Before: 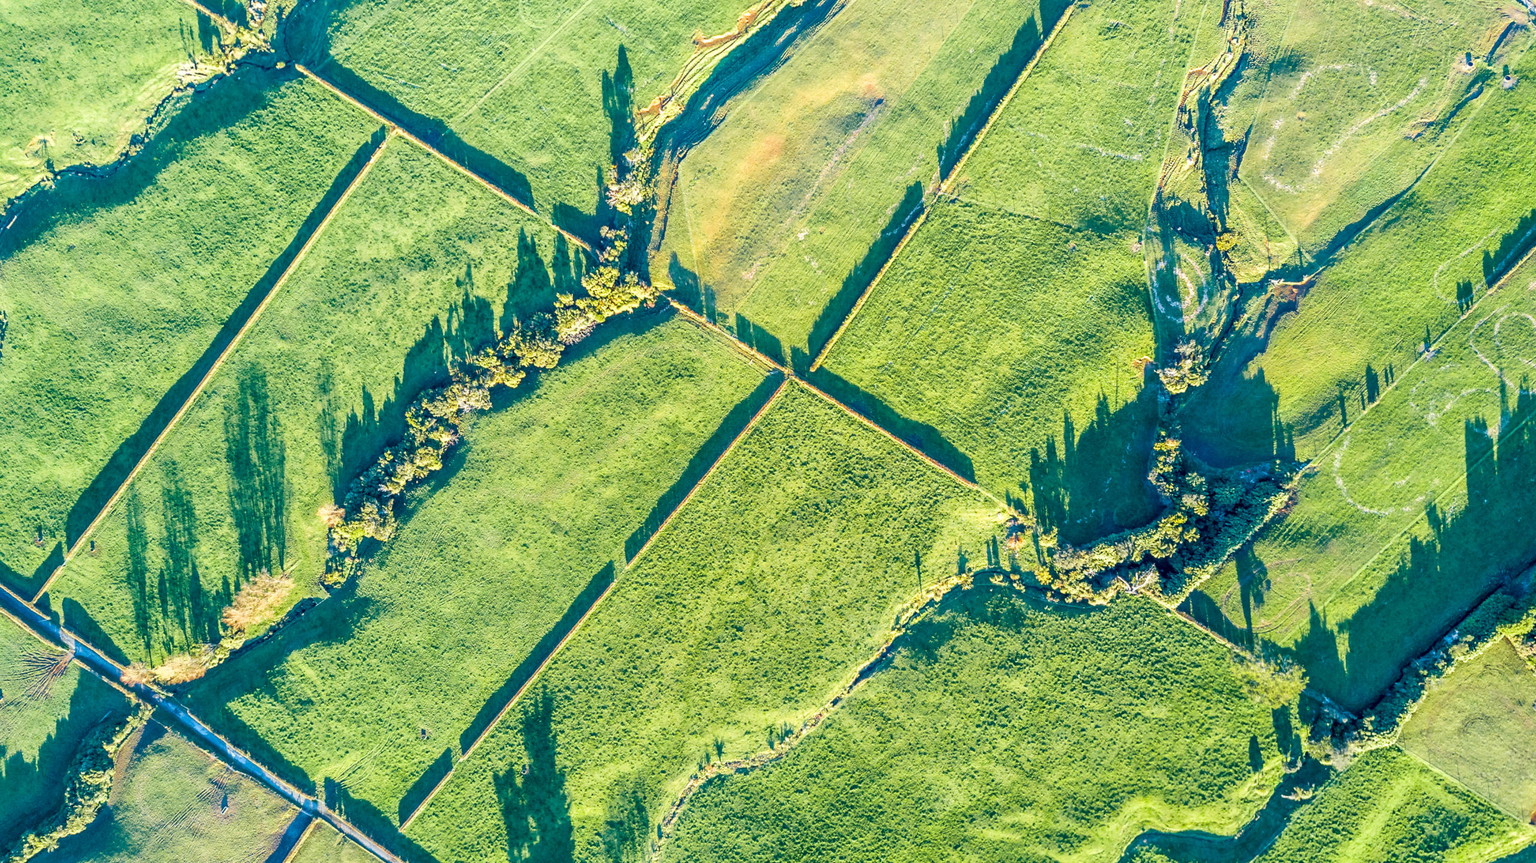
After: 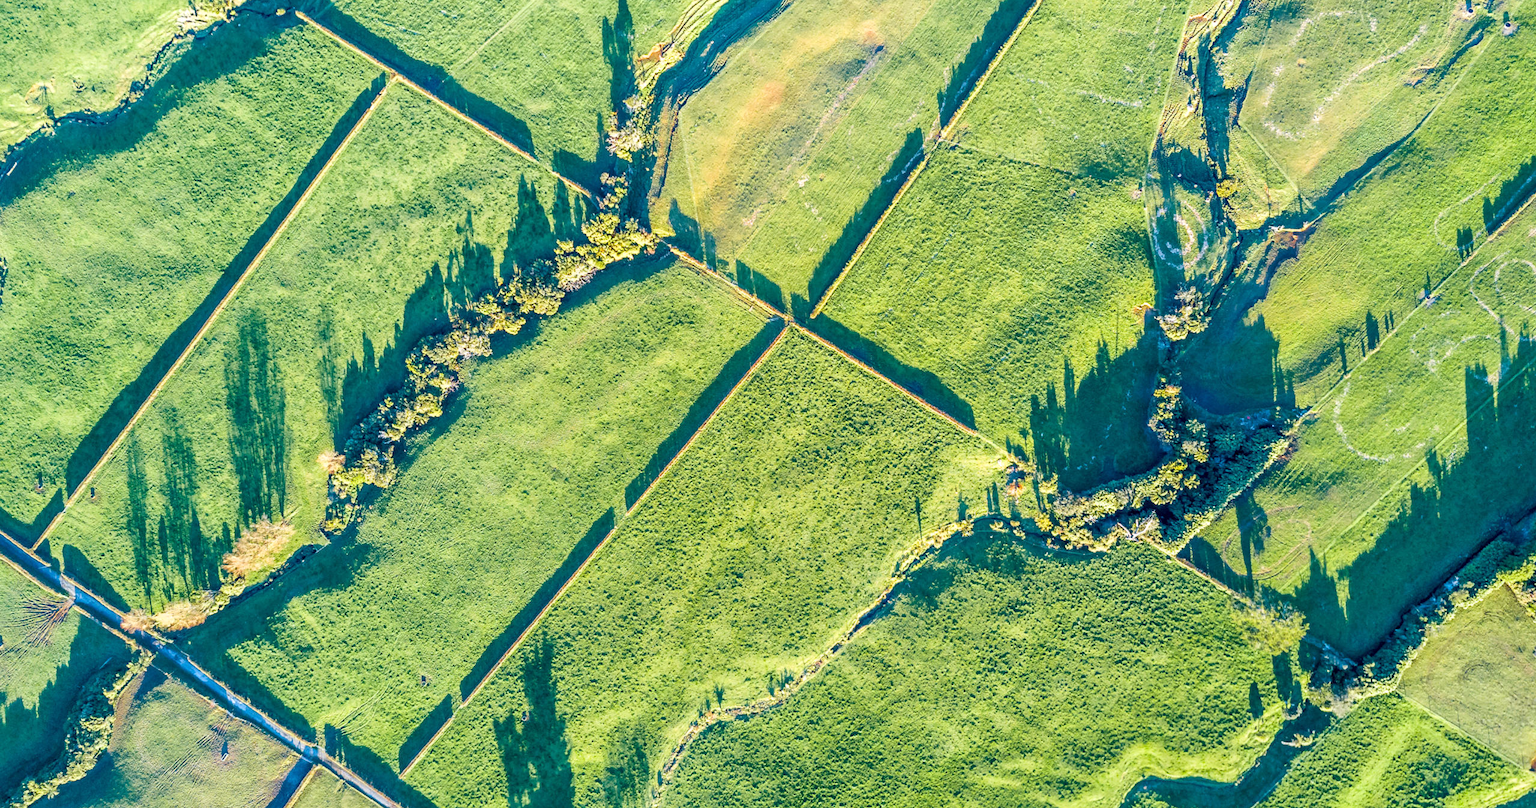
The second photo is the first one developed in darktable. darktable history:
white balance: red 1.009, blue 1.027
crop and rotate: top 6.25%
